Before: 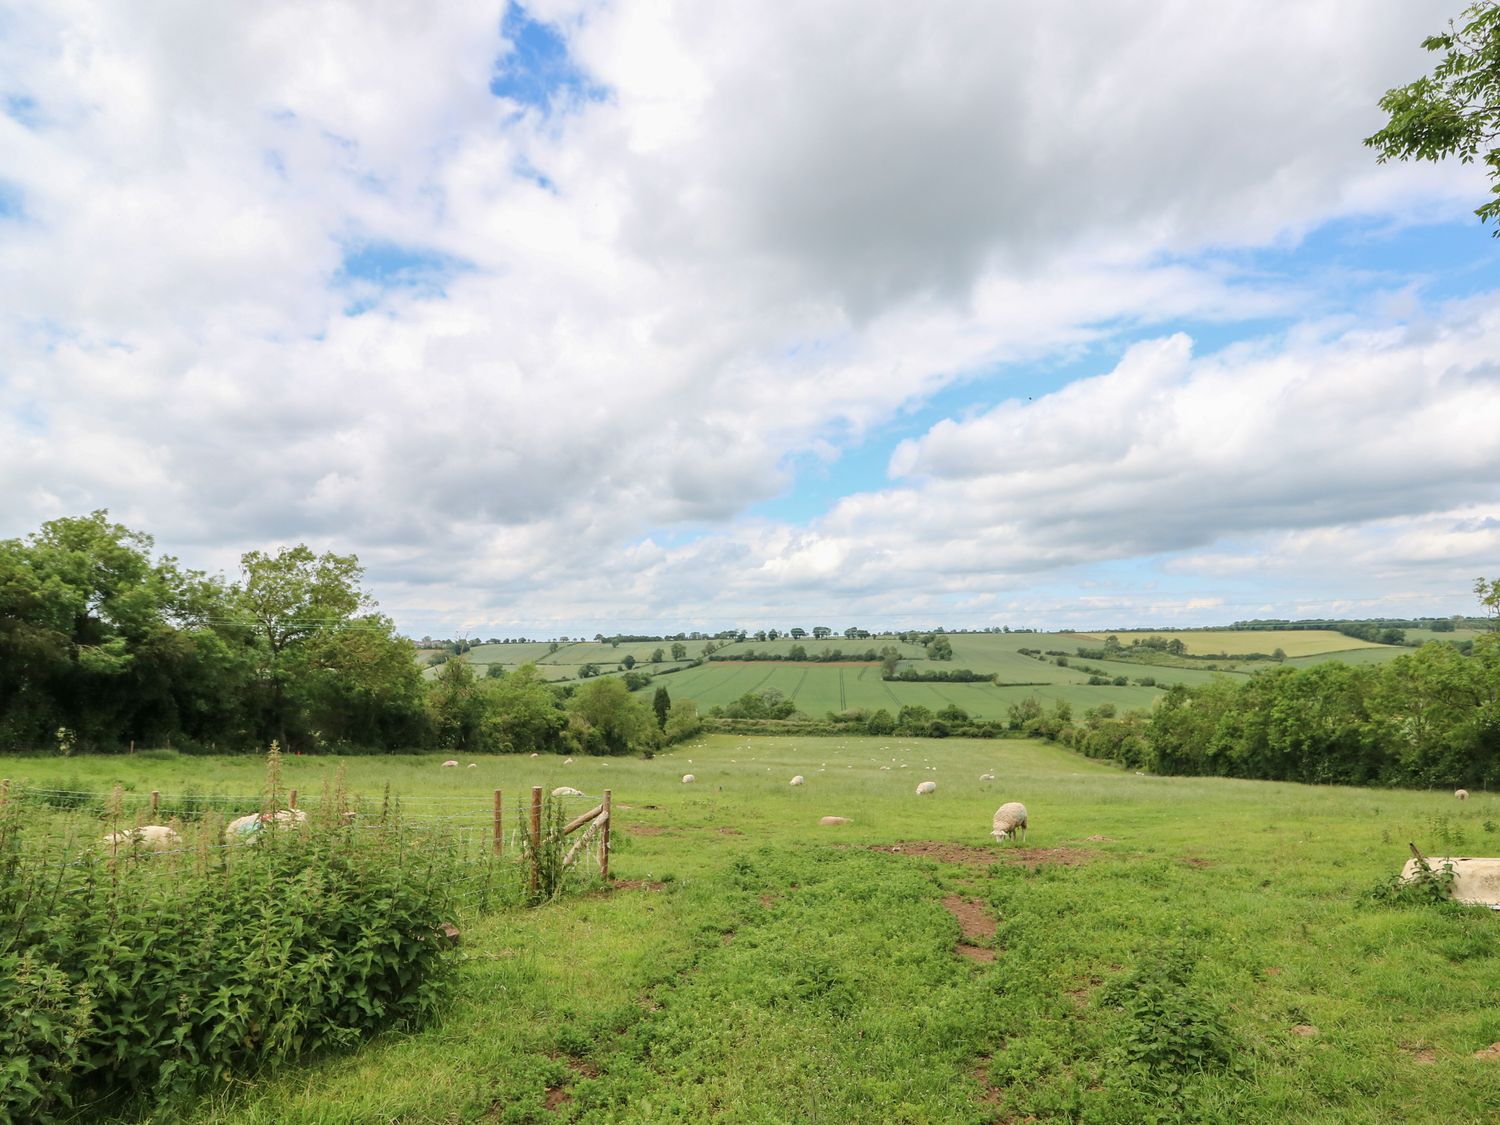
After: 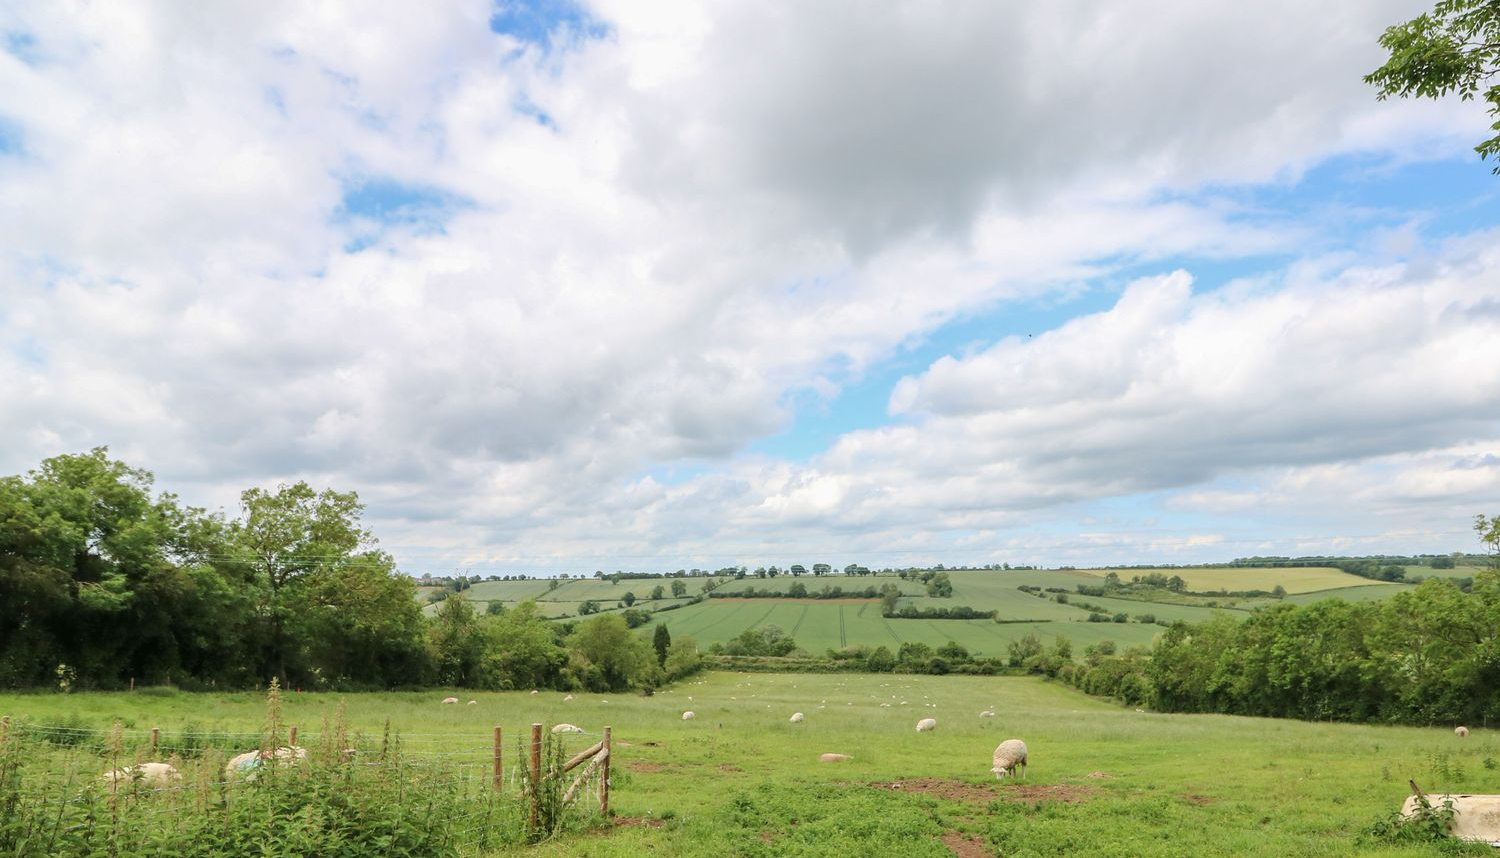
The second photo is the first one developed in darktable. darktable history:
crop: top 5.621%, bottom 18.048%
